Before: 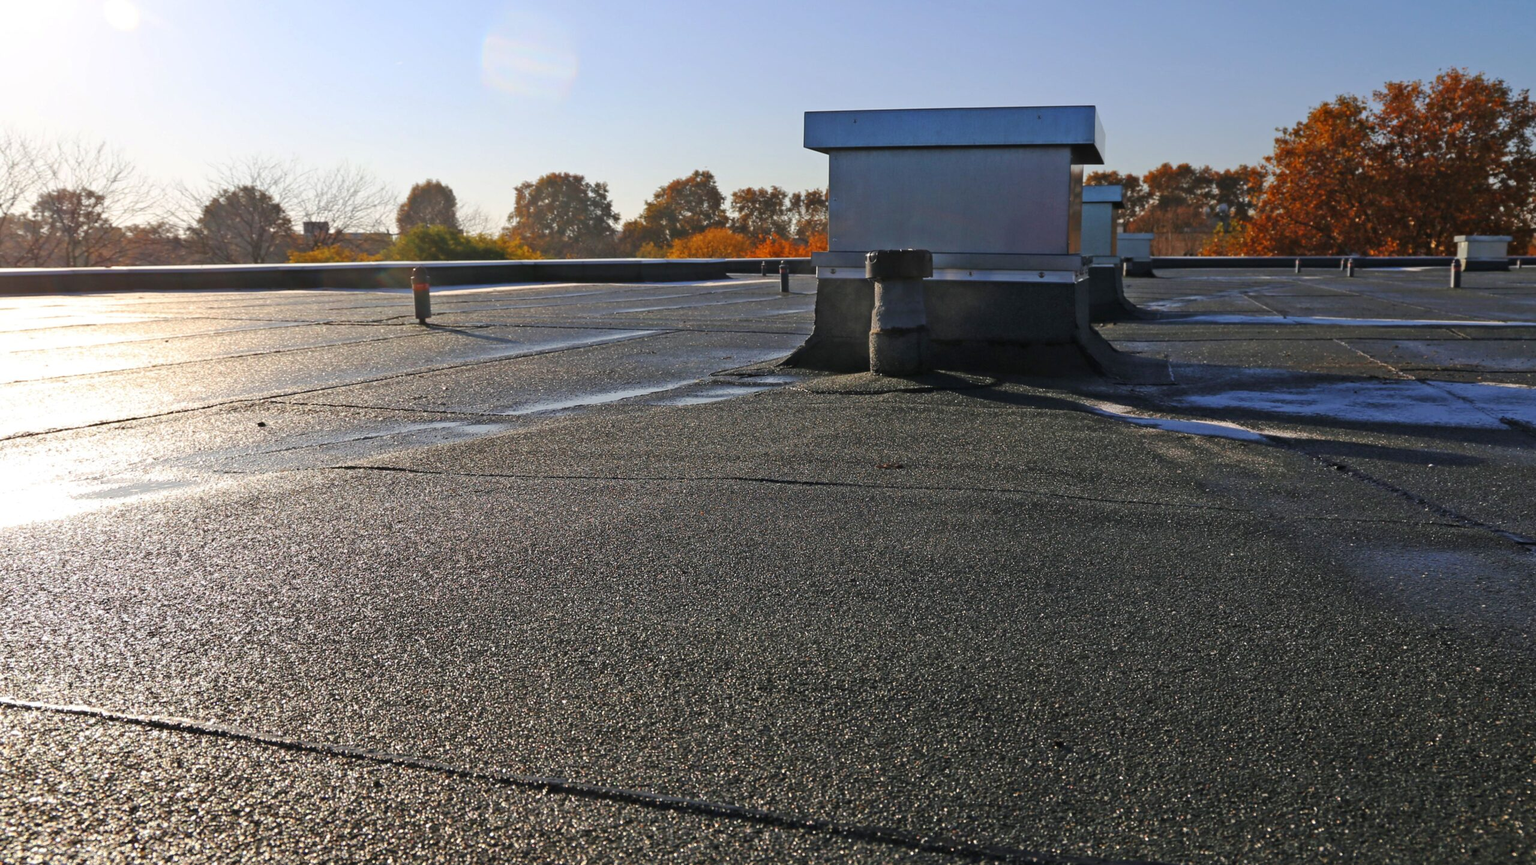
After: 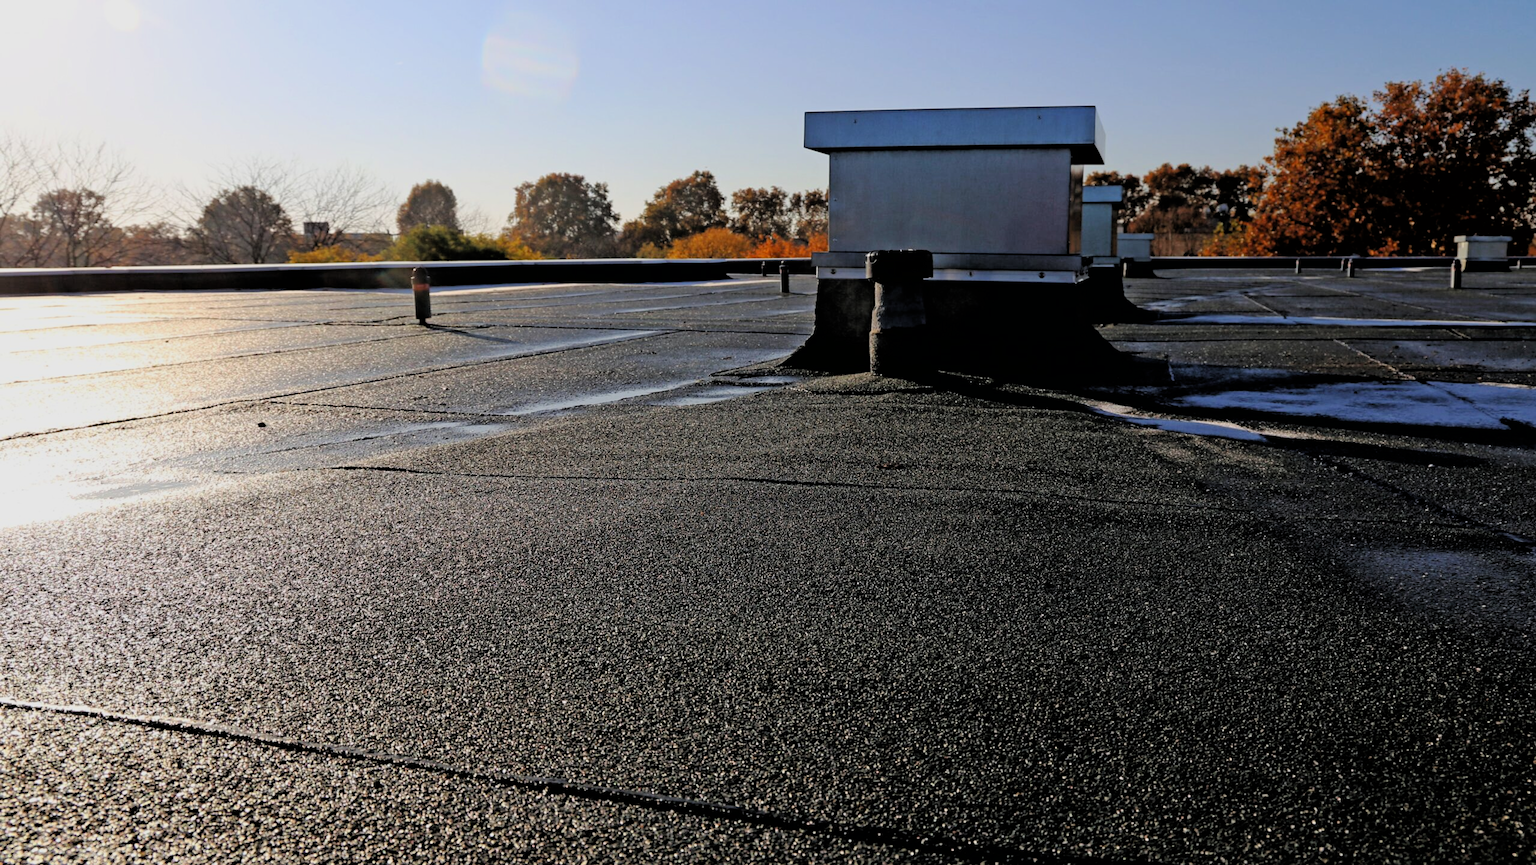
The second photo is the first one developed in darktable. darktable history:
filmic rgb: black relative exposure -3.29 EV, white relative exposure 3.45 EV, threshold 3.02 EV, hardness 2.36, contrast 1.102, color science v6 (2022), enable highlight reconstruction true
